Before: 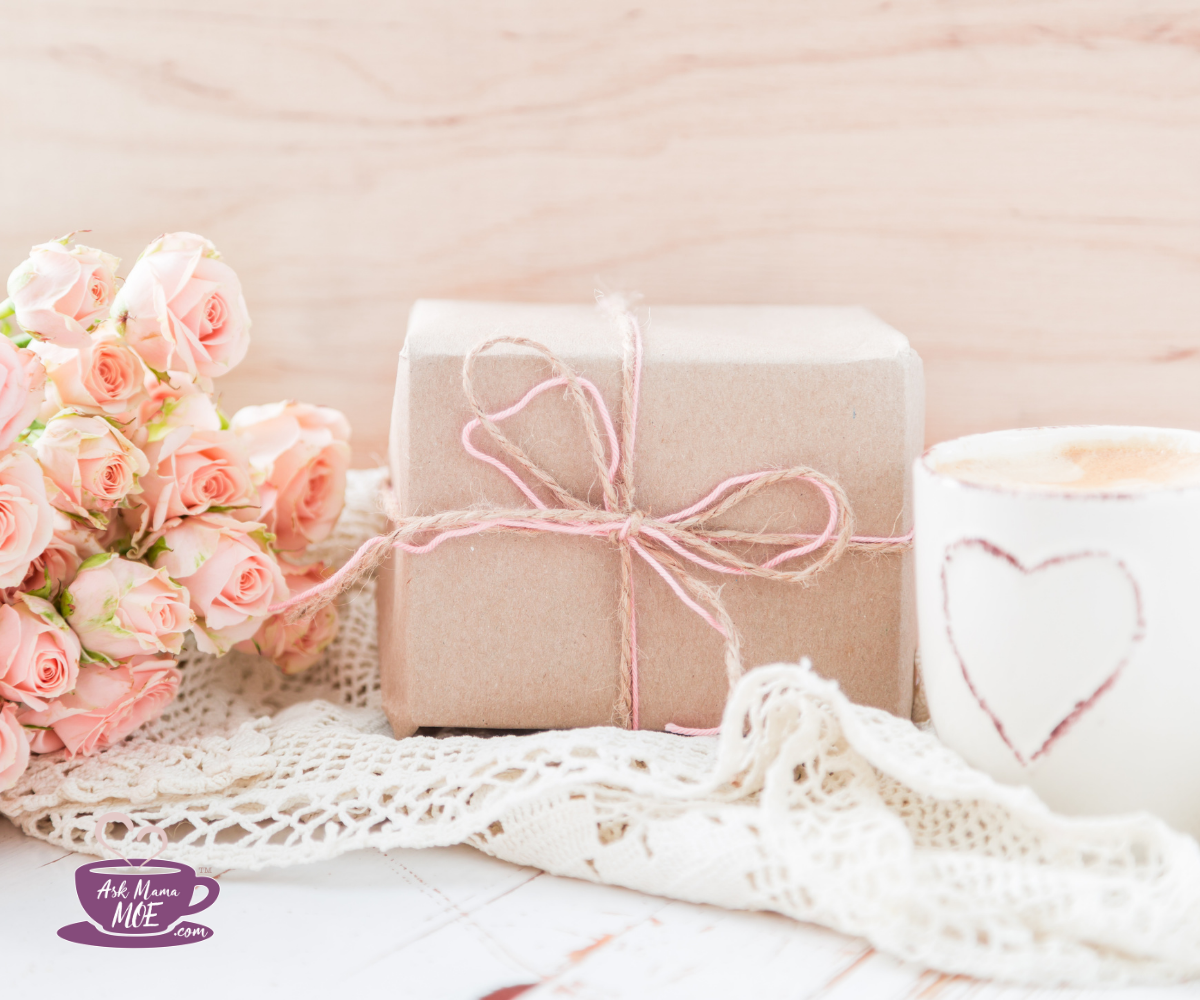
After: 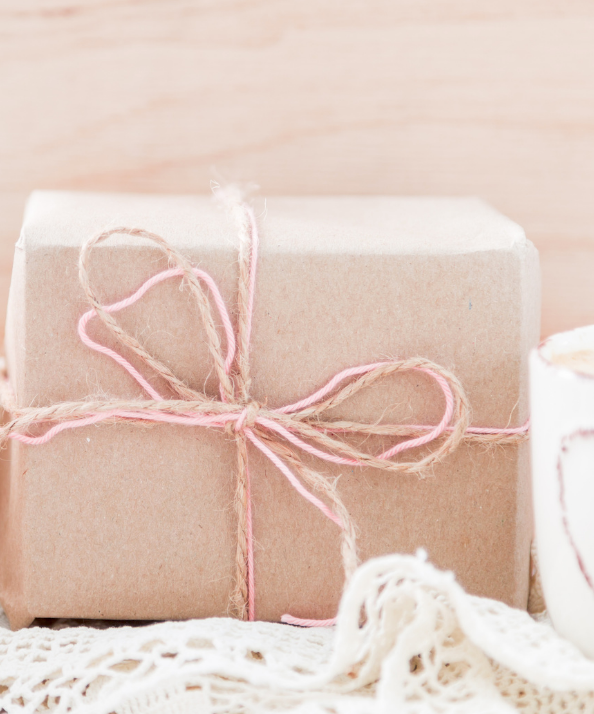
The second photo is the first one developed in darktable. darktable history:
exposure: black level correction 0.01, exposure 0.014 EV, compensate highlight preservation false
vibrance: on, module defaults
crop: left 32.075%, top 10.976%, right 18.355%, bottom 17.596%
